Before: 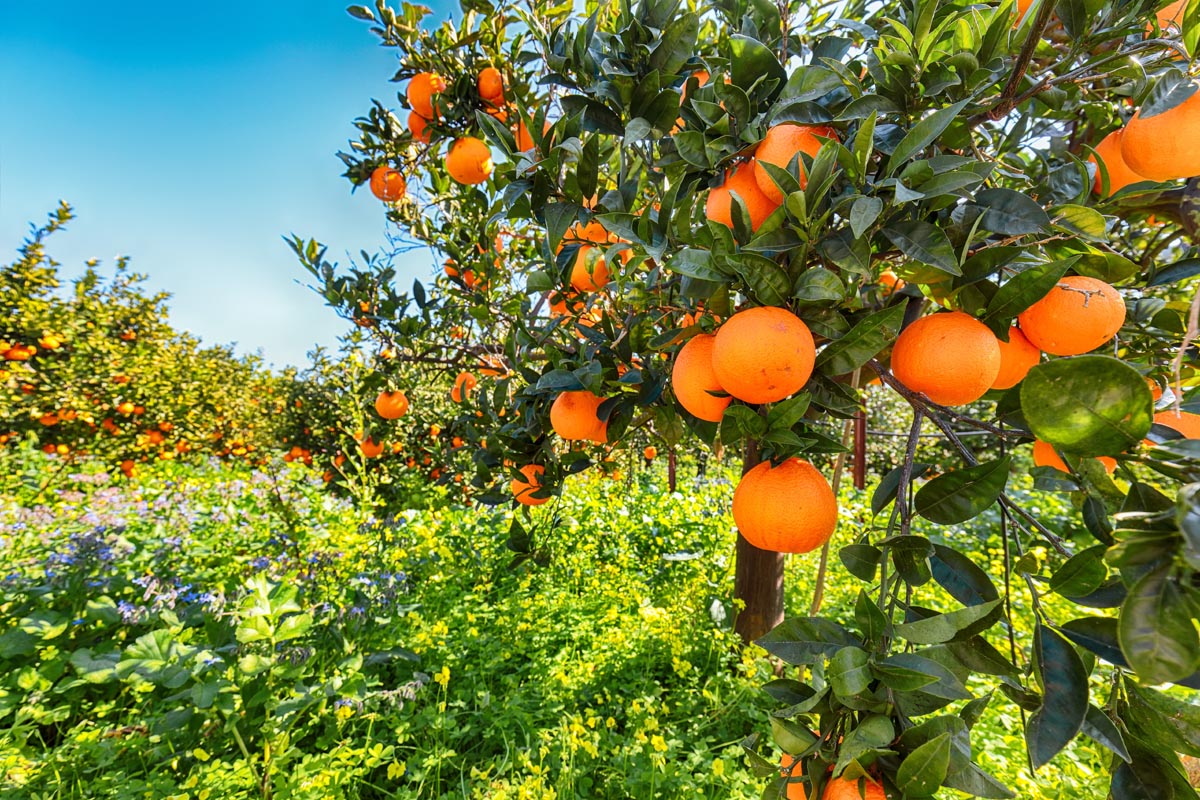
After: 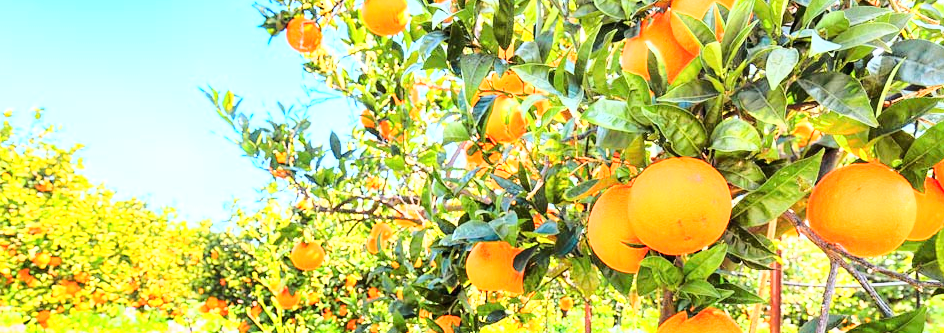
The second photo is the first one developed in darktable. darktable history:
exposure: black level correction 0, exposure 0.892 EV, compensate highlight preservation false
crop: left 7.048%, top 18.704%, right 14.252%, bottom 39.593%
base curve: curves: ch0 [(0, 0) (0.025, 0.046) (0.112, 0.277) (0.467, 0.74) (0.814, 0.929) (1, 0.942)]
tone equalizer: -8 EV -0.759 EV, -7 EV -0.722 EV, -6 EV -0.586 EV, -5 EV -0.418 EV, -3 EV 0.373 EV, -2 EV 0.6 EV, -1 EV 0.7 EV, +0 EV 0.724 EV
